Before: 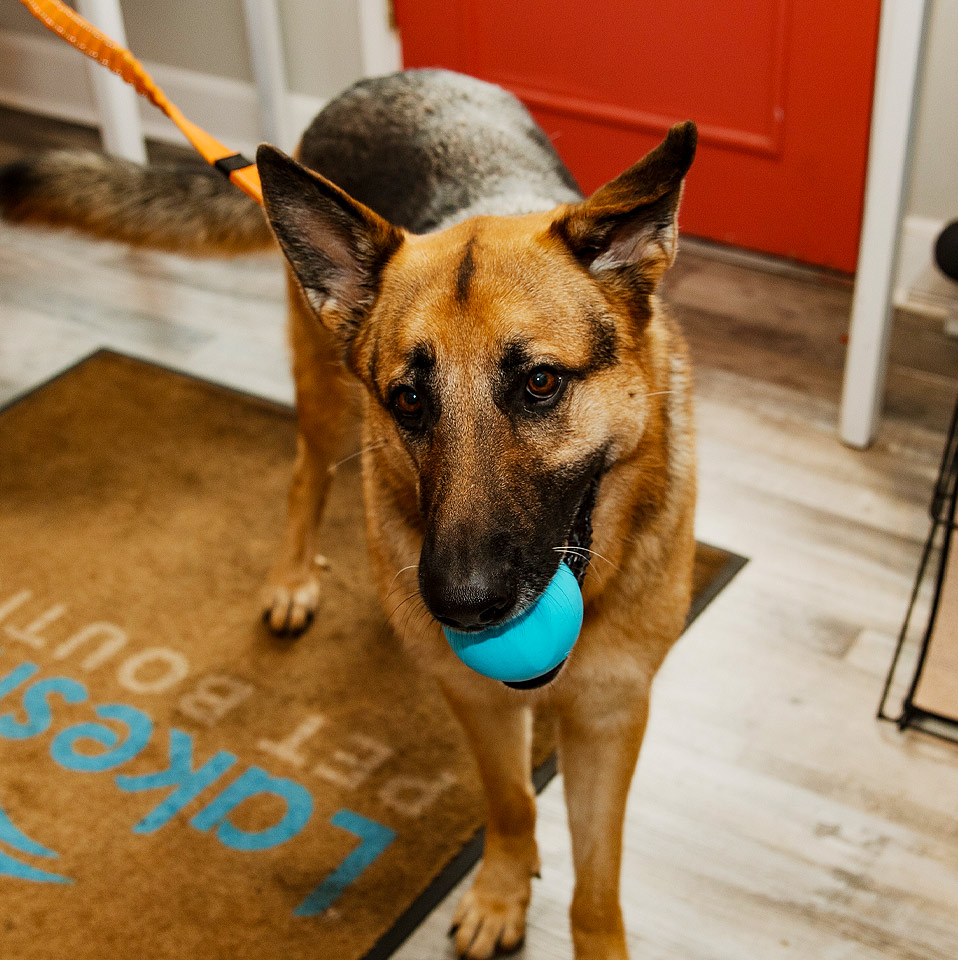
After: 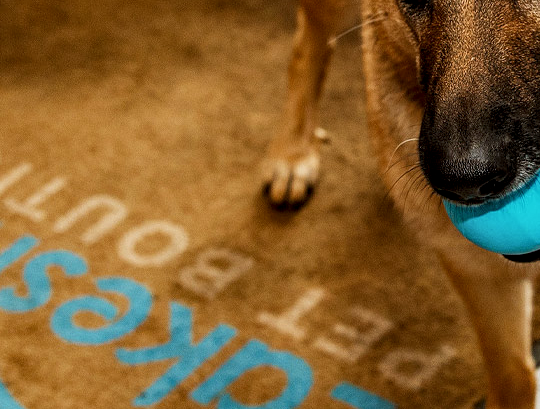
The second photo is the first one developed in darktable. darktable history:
crop: top 44.483%, right 43.593%, bottom 12.892%
local contrast: detail 130%
